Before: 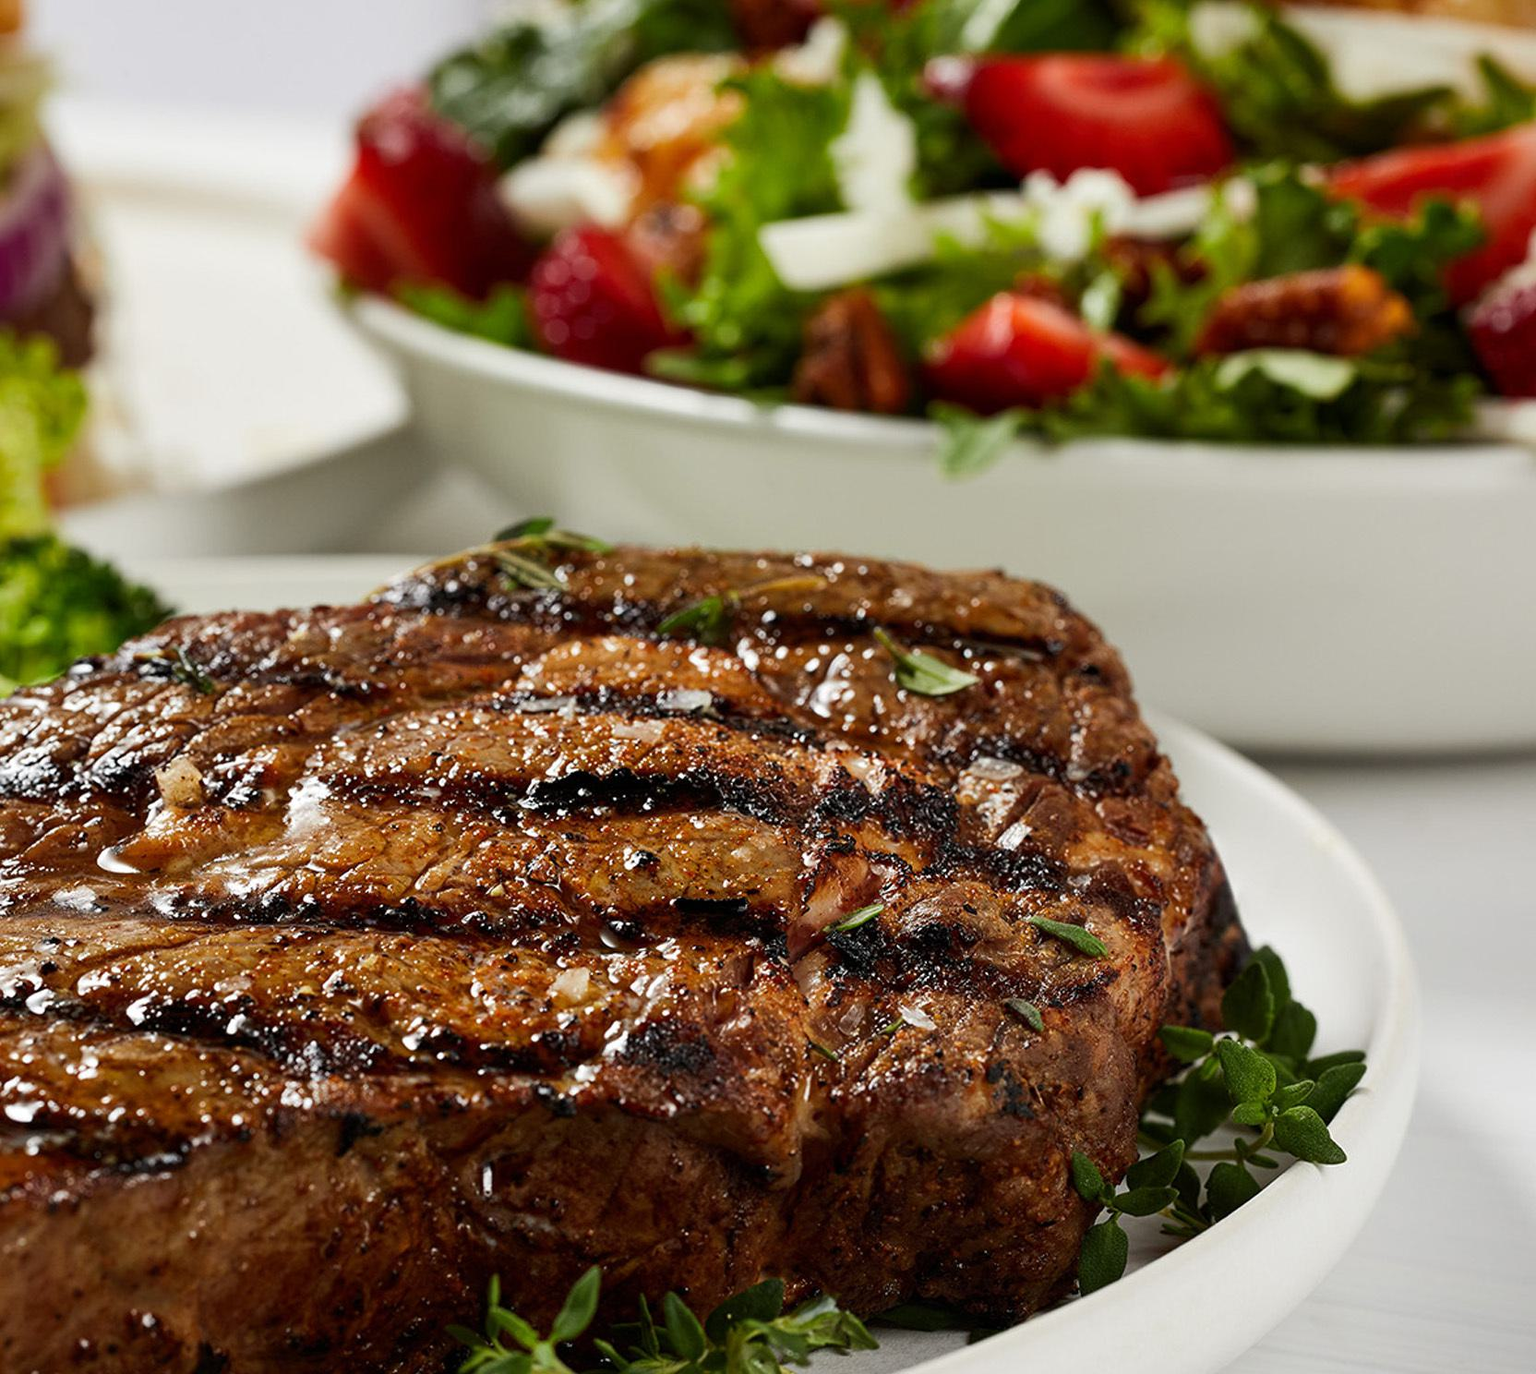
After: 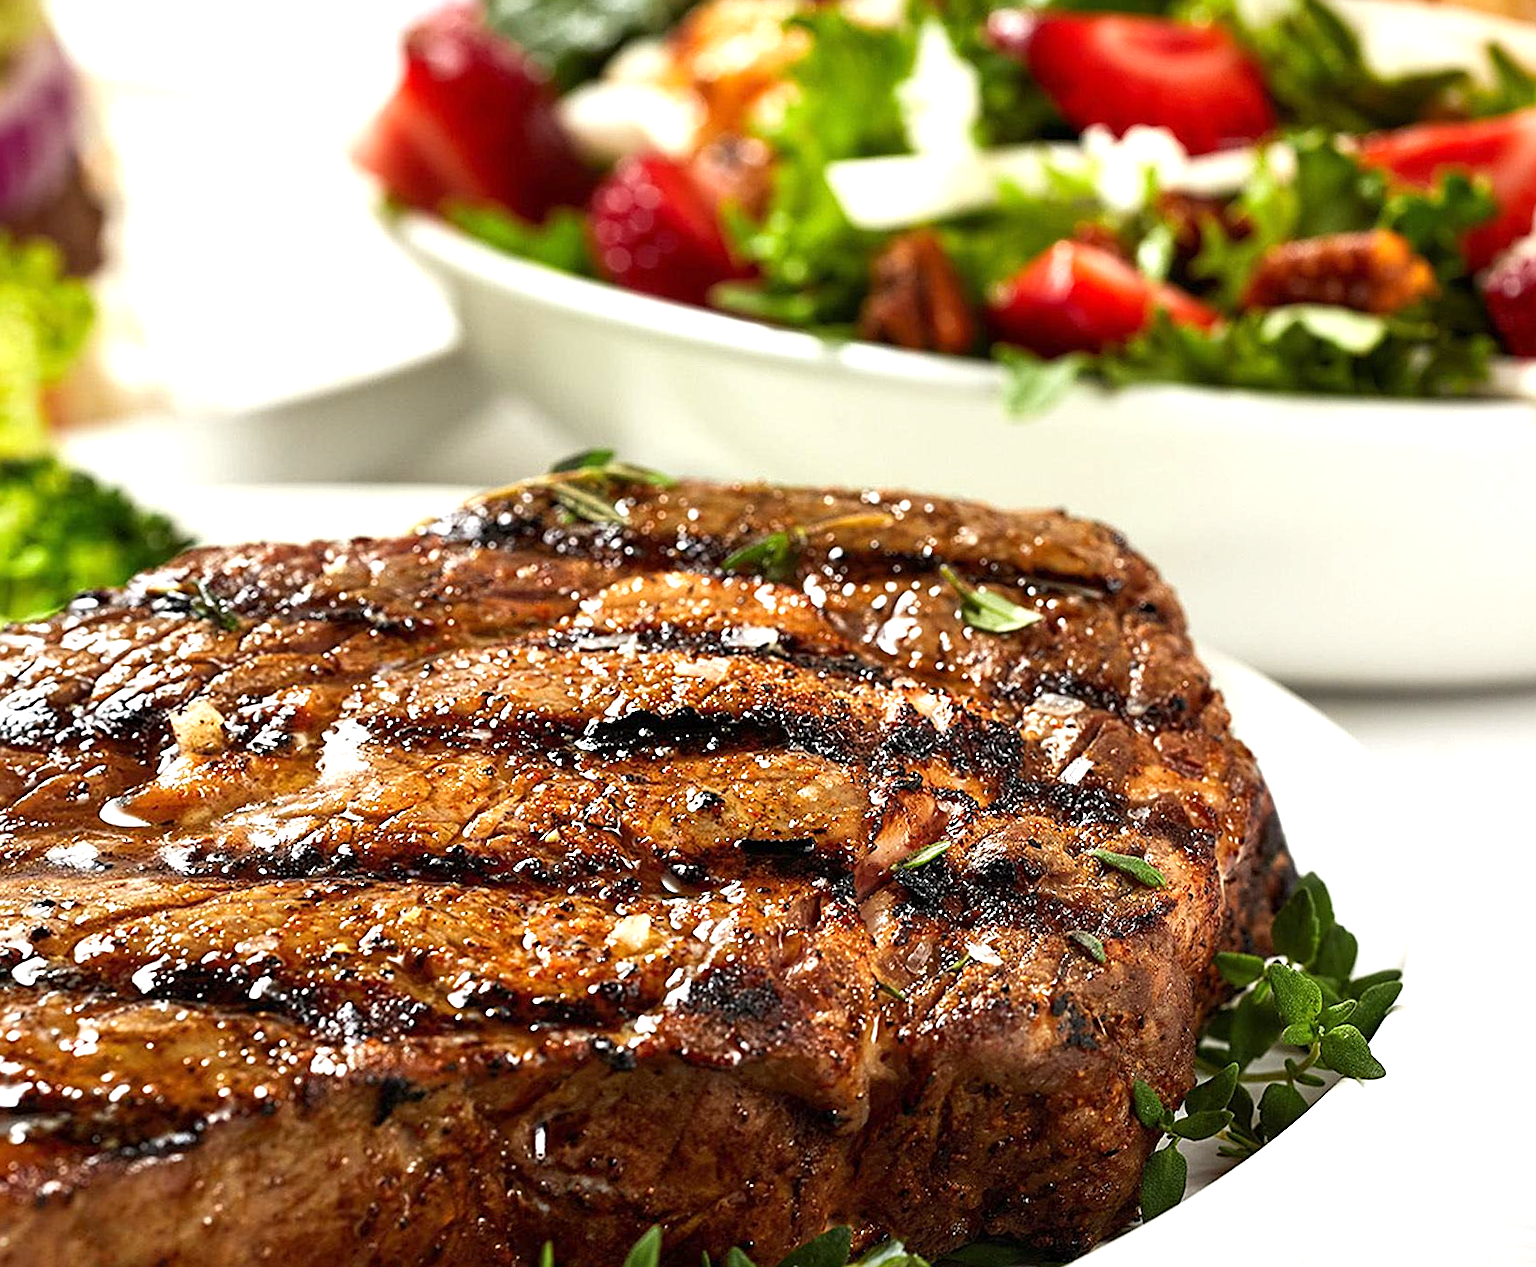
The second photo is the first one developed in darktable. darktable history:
exposure: exposure 1 EV, compensate highlight preservation false
sharpen: on, module defaults
rotate and perspective: rotation -0.013°, lens shift (vertical) -0.027, lens shift (horizontal) 0.178, crop left 0.016, crop right 0.989, crop top 0.082, crop bottom 0.918
